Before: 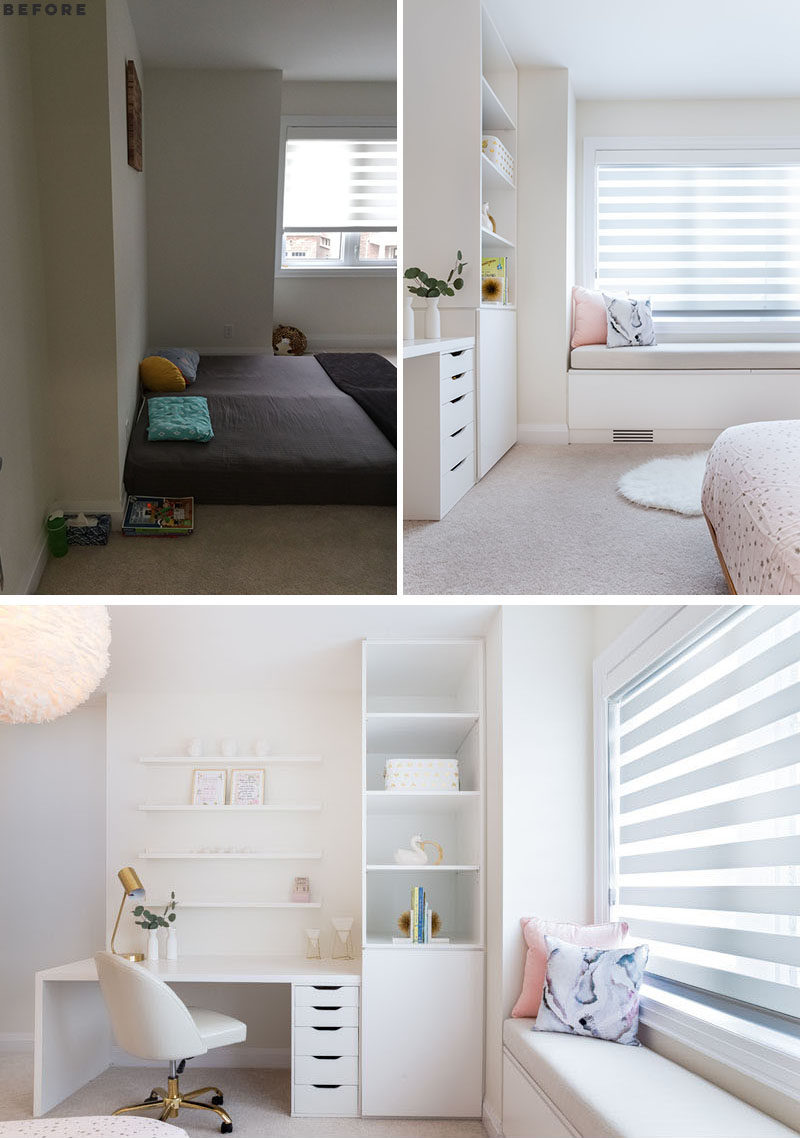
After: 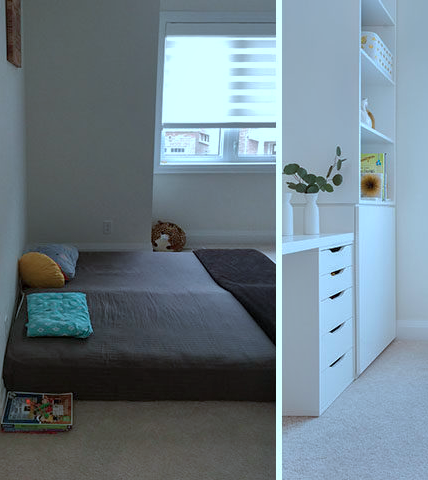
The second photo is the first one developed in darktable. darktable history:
local contrast: mode bilateral grid, contrast 20, coarseness 51, detail 119%, midtone range 0.2
crop: left 15.202%, top 9.171%, right 31.232%, bottom 48.584%
color correction: highlights a* -9.87, highlights b* -21.64
shadows and highlights: on, module defaults
